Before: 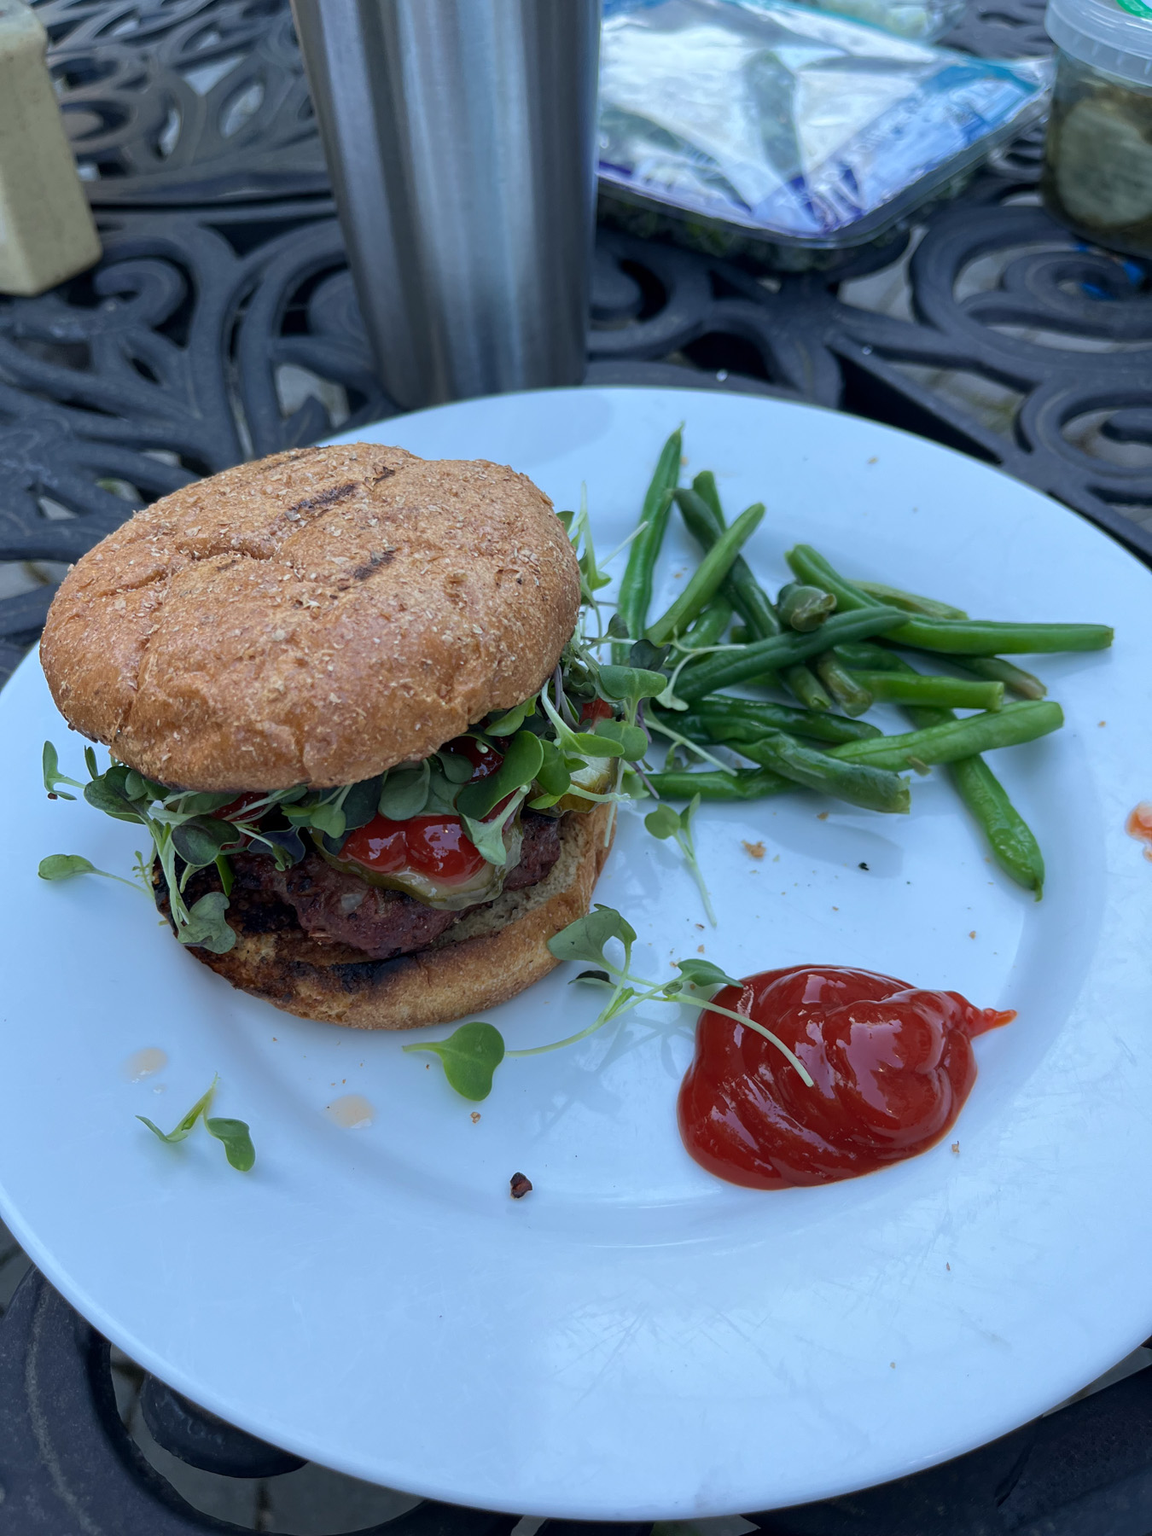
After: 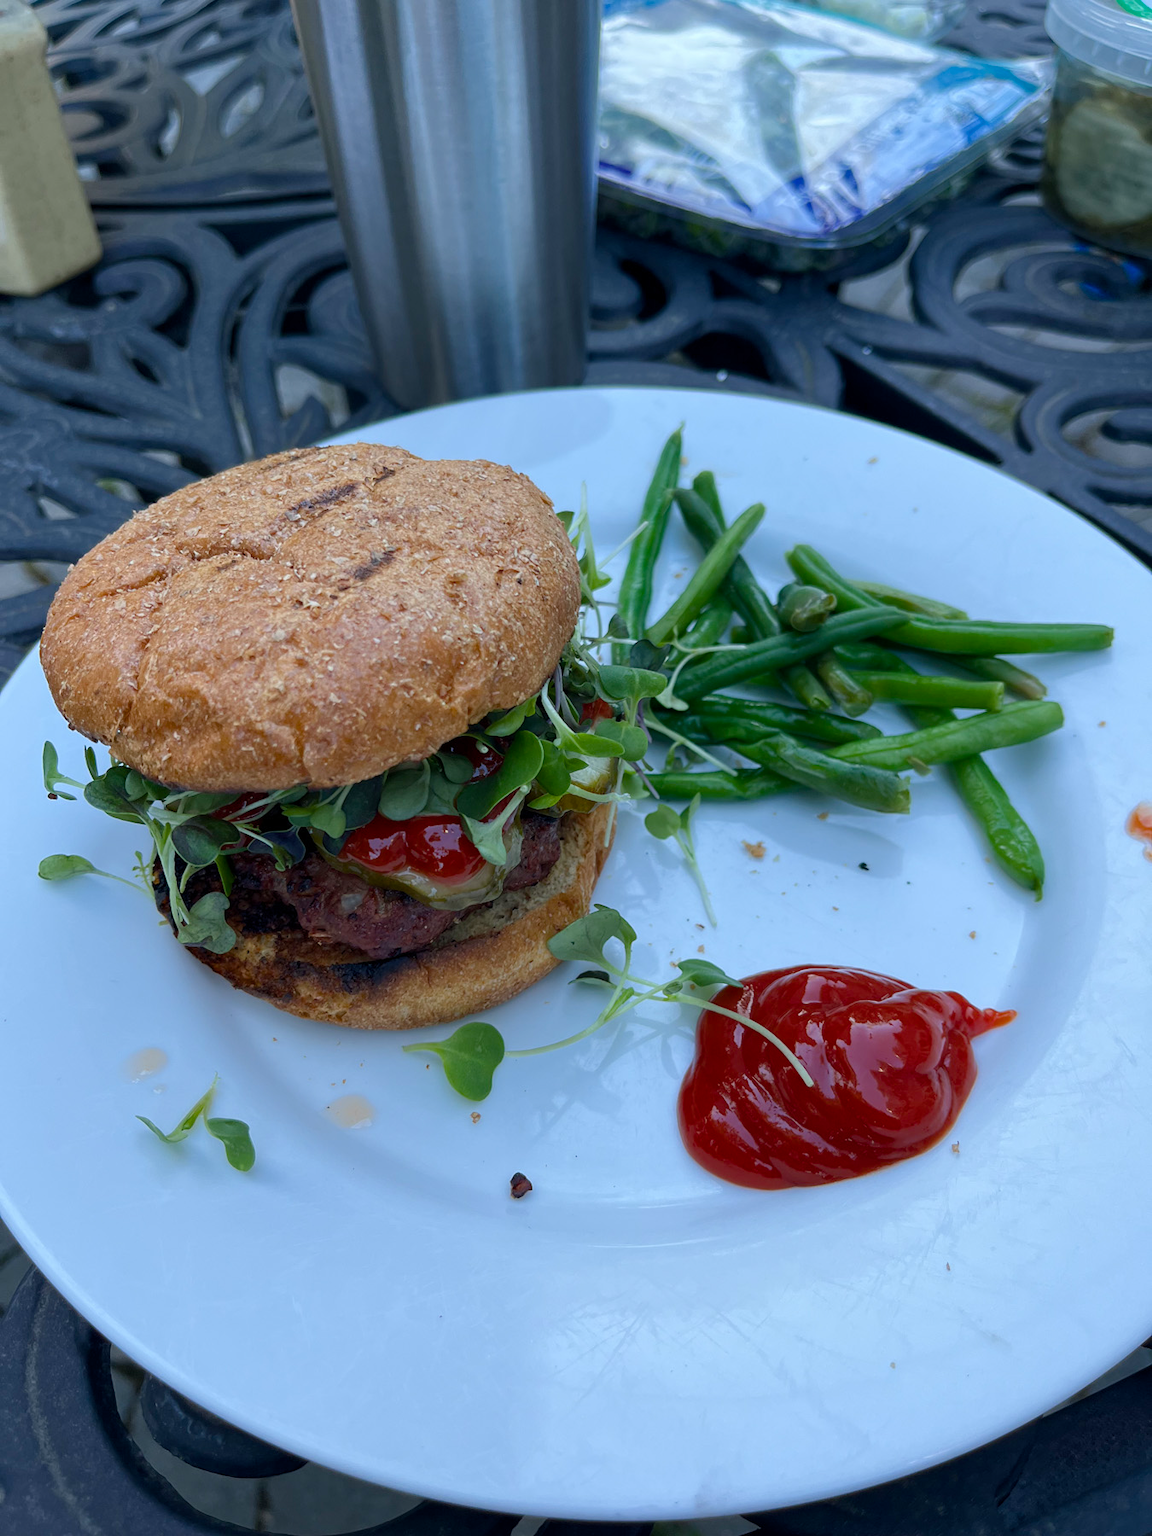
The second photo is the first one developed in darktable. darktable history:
color balance rgb: shadows lift › chroma 0.876%, shadows lift › hue 114.97°, white fulcrum 1 EV, perceptual saturation grading › global saturation 20%, perceptual saturation grading › highlights -25.155%, perceptual saturation grading › shadows 24.052%
